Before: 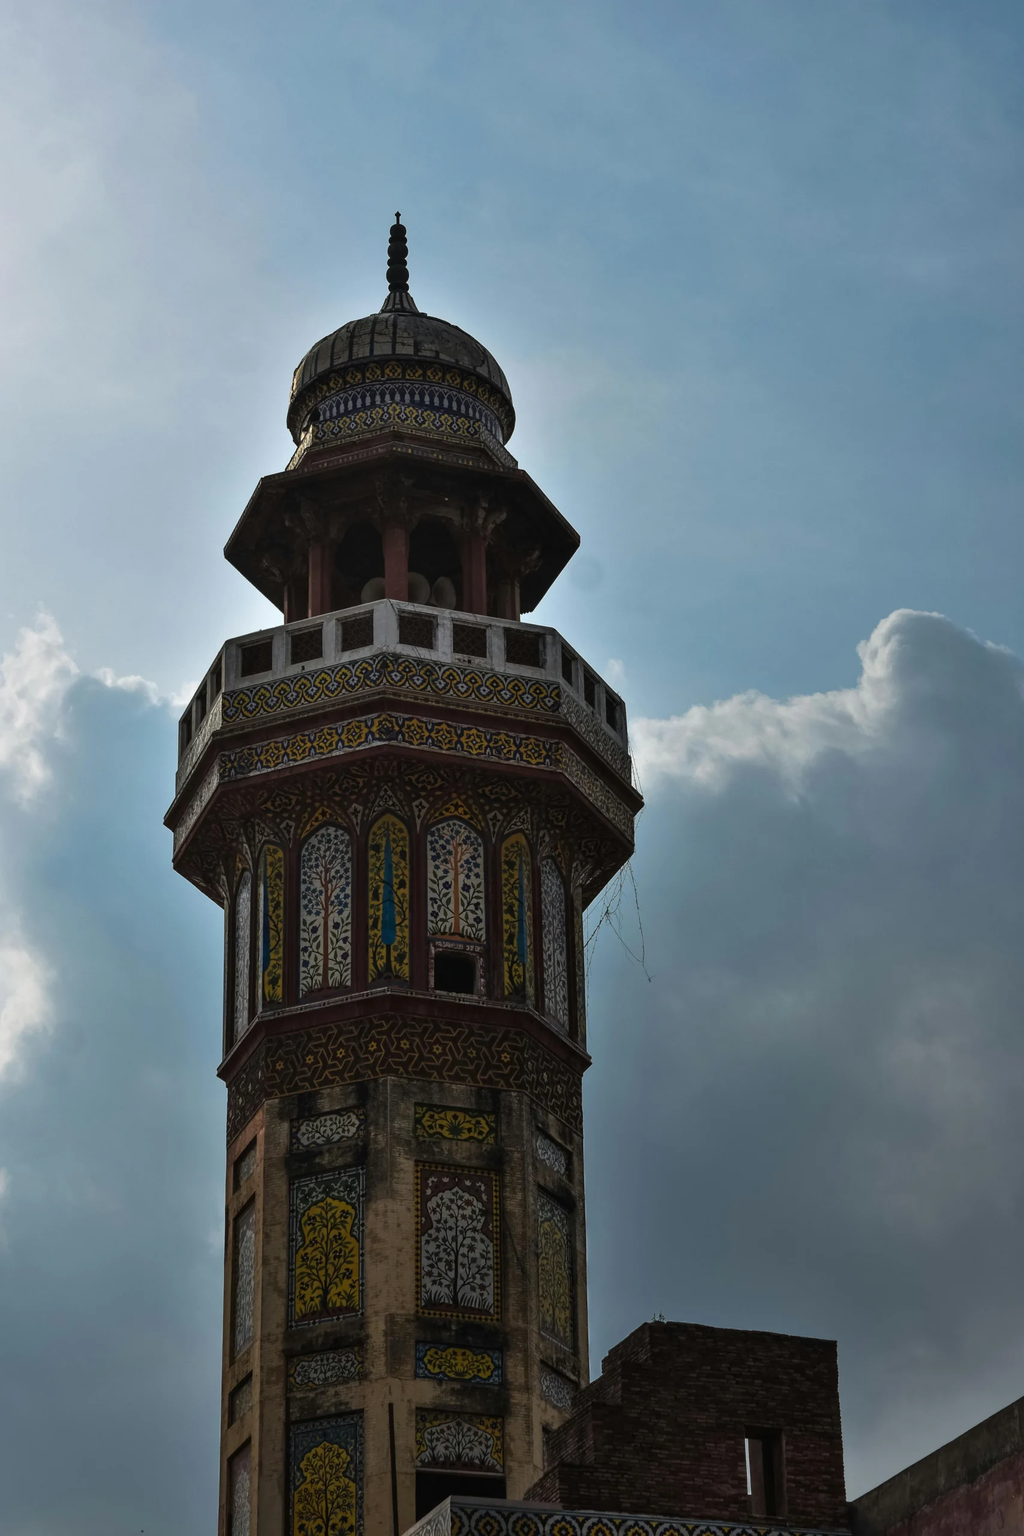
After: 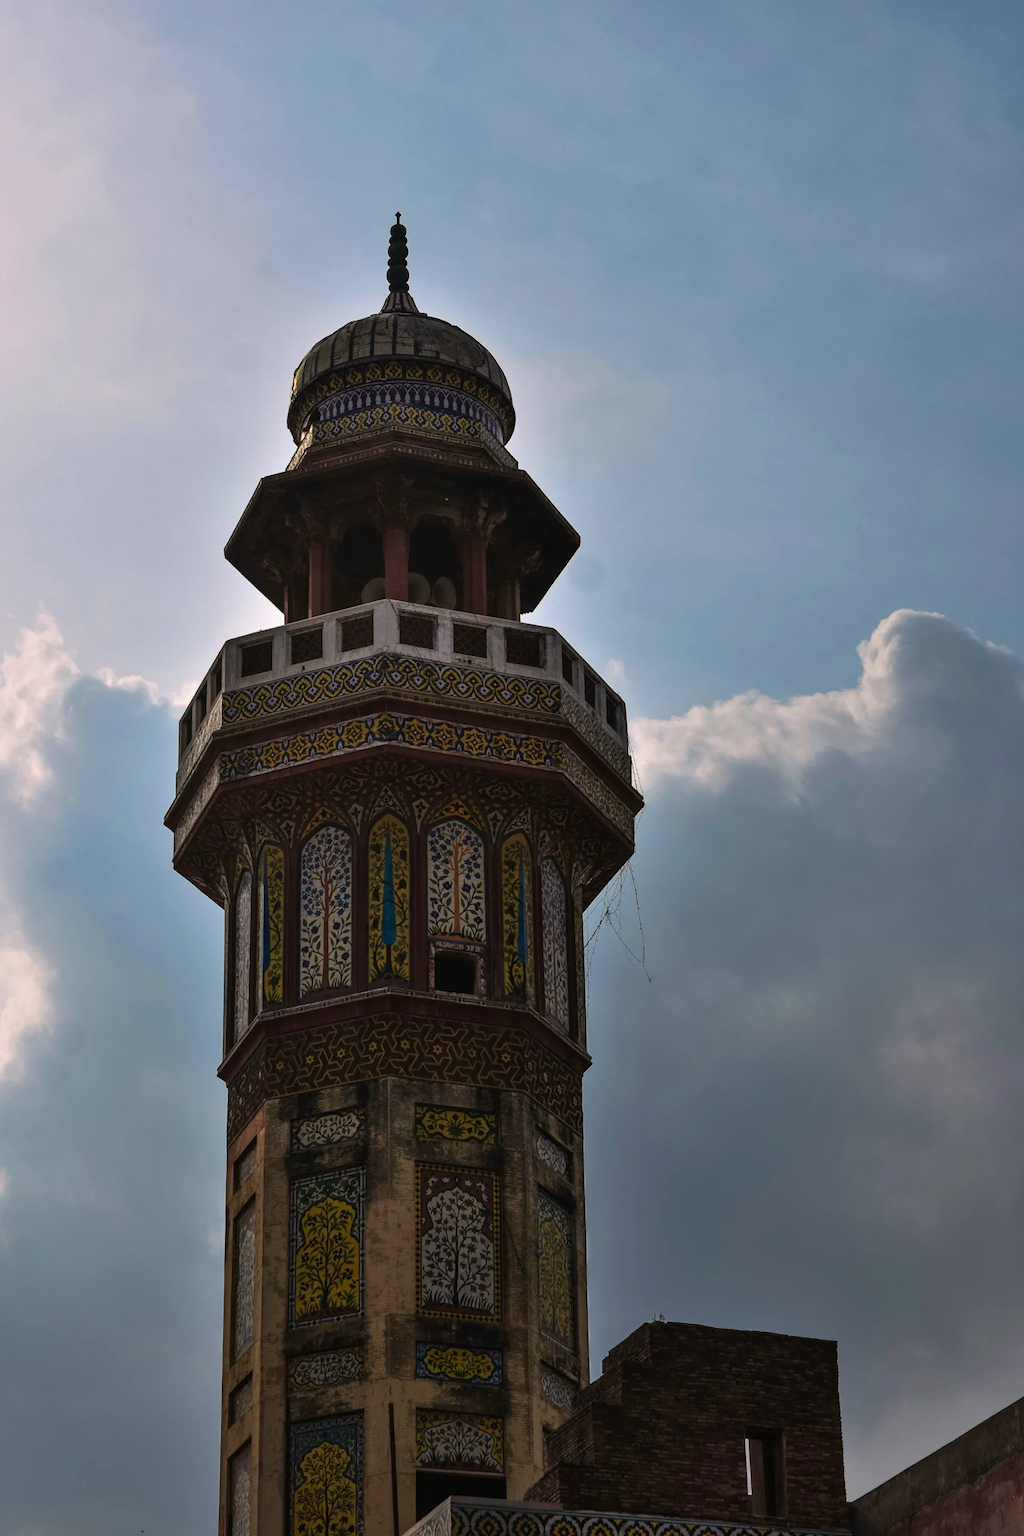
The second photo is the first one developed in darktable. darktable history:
velvia: on, module defaults
tone equalizer: on, module defaults
color correction: highlights a* 7.34, highlights b* 4.37
